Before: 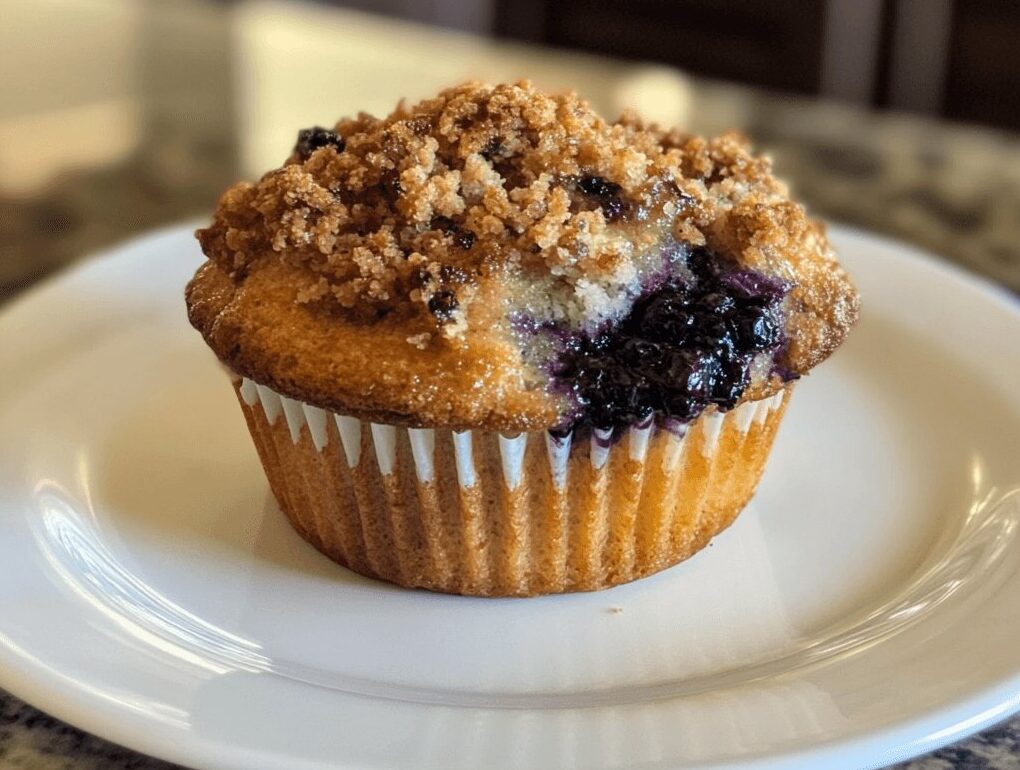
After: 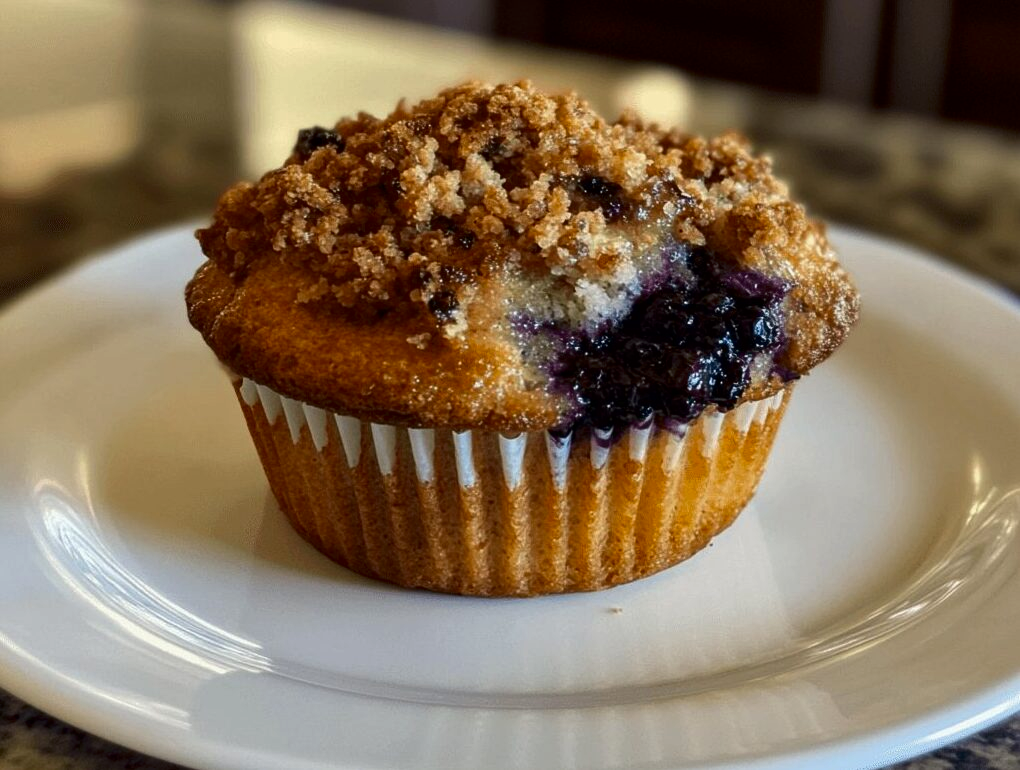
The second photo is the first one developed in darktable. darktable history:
contrast brightness saturation: brightness -0.205, saturation 0.075
